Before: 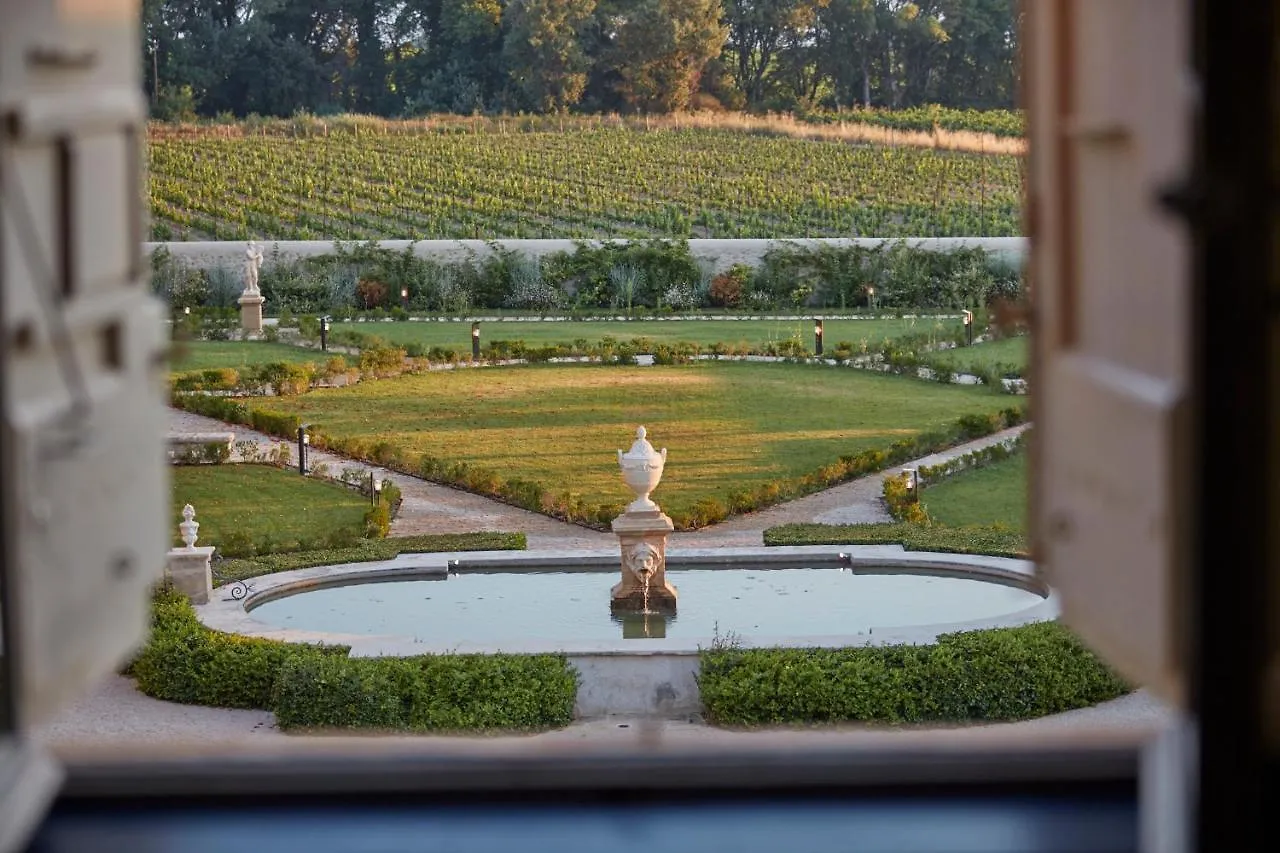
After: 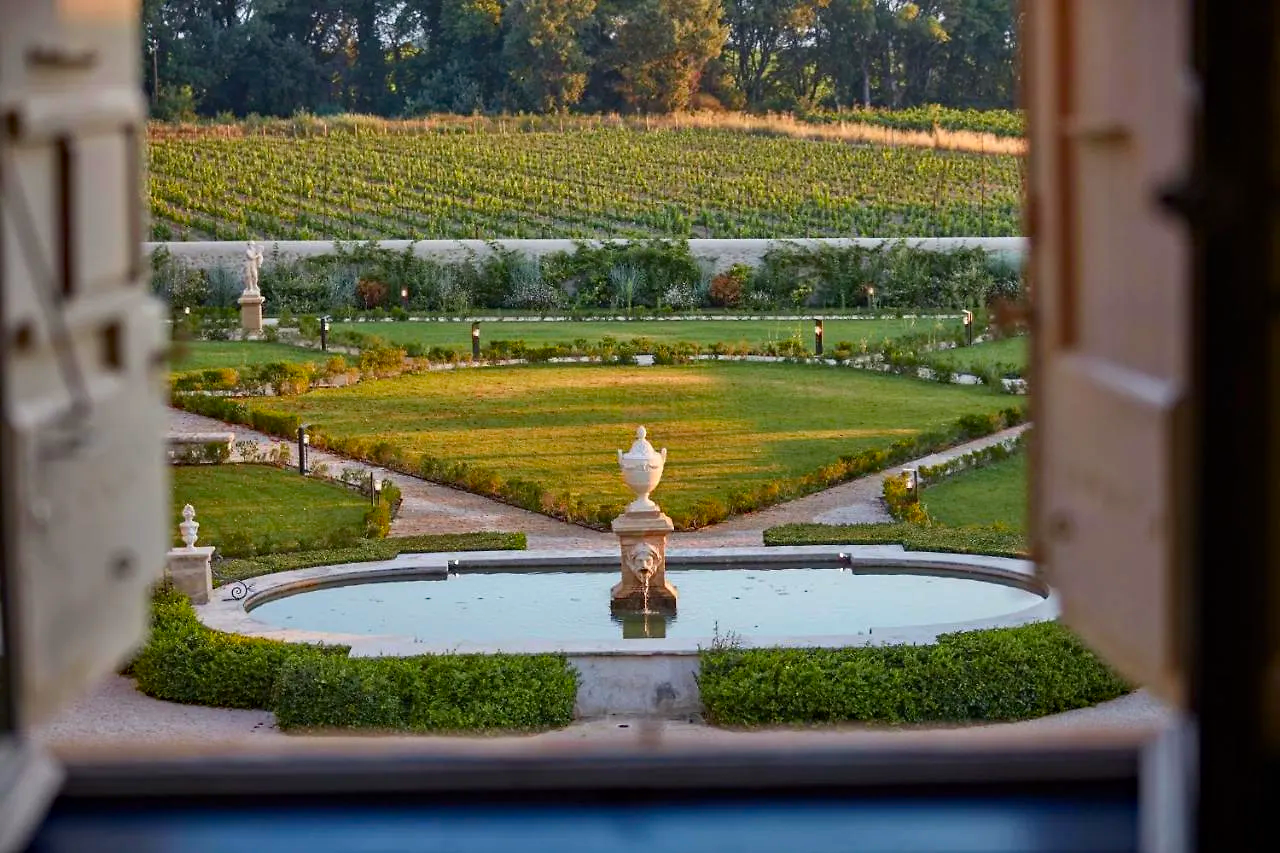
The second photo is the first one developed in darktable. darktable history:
contrast brightness saturation: contrast 0.088, saturation 0.285
haze removal: compatibility mode true, adaptive false
